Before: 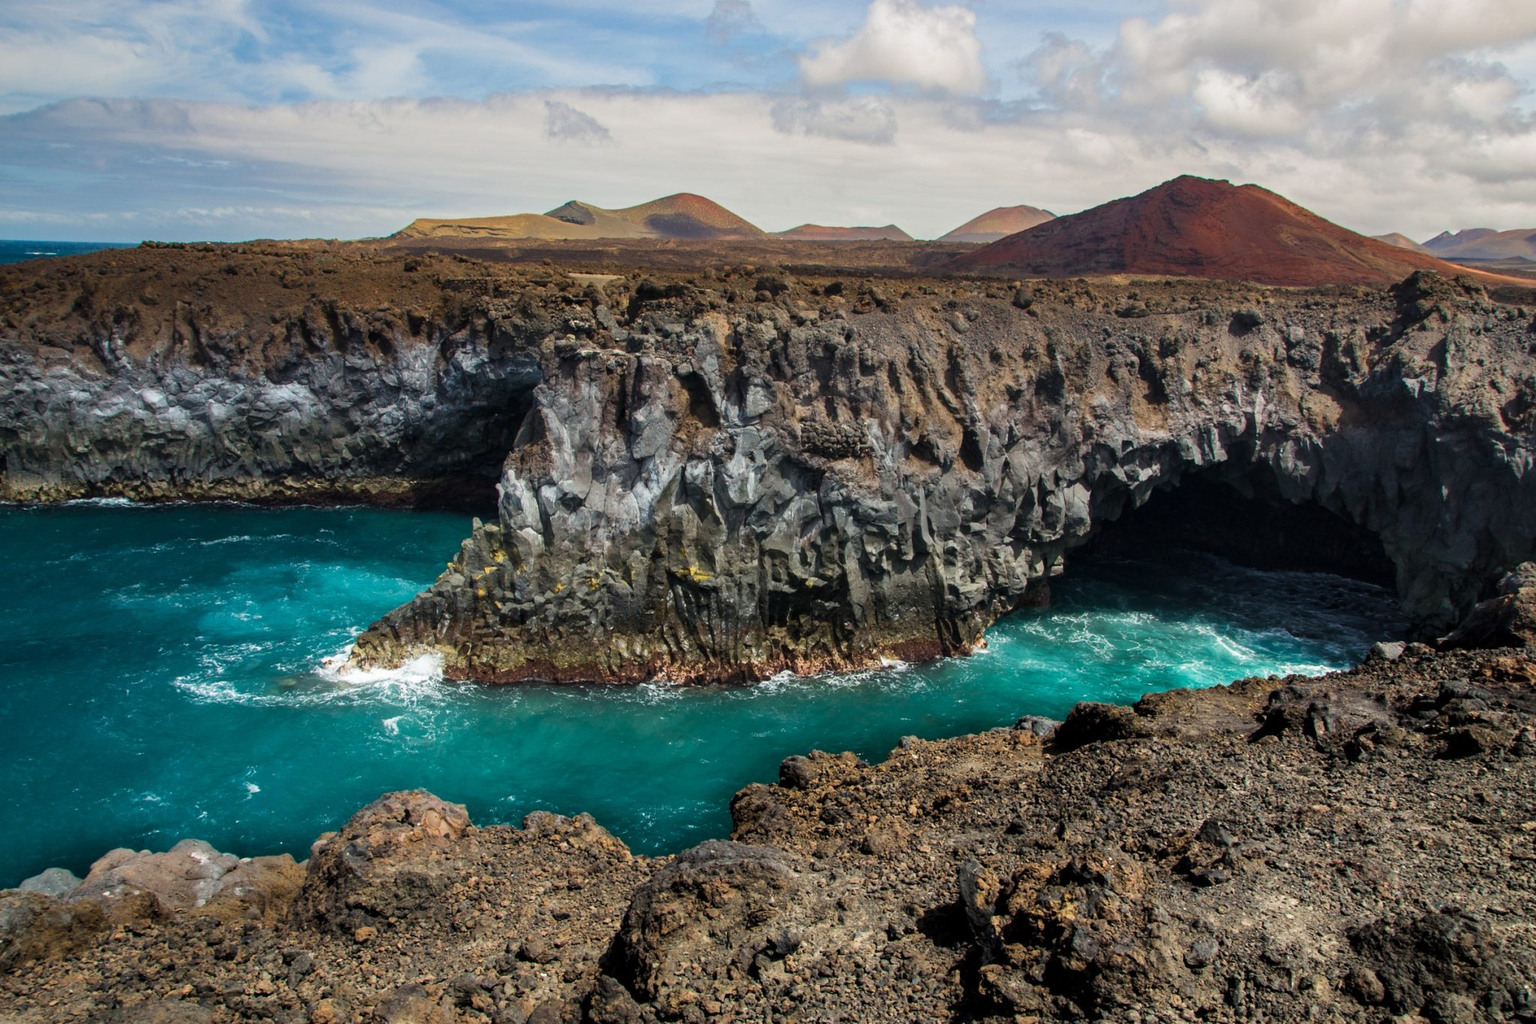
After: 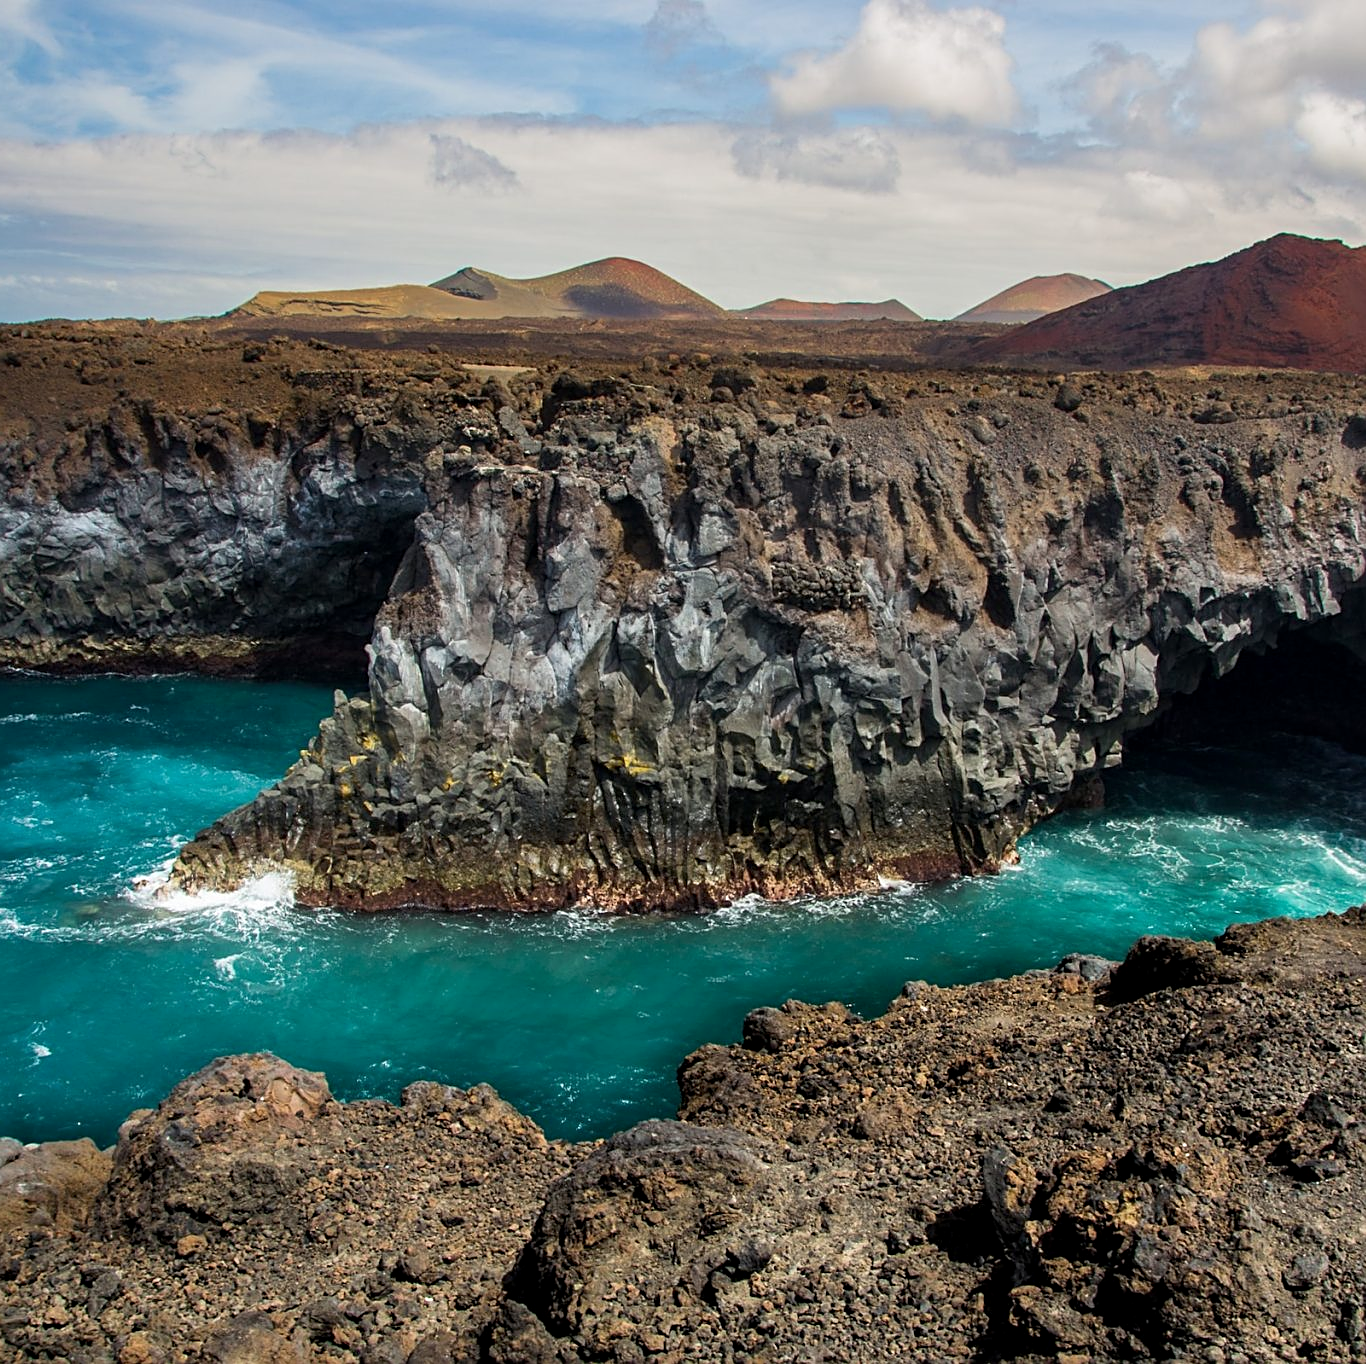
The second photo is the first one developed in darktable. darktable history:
crop and rotate: left 14.477%, right 18.808%
exposure: black level correction 0.001, compensate highlight preservation false
sharpen: on, module defaults
